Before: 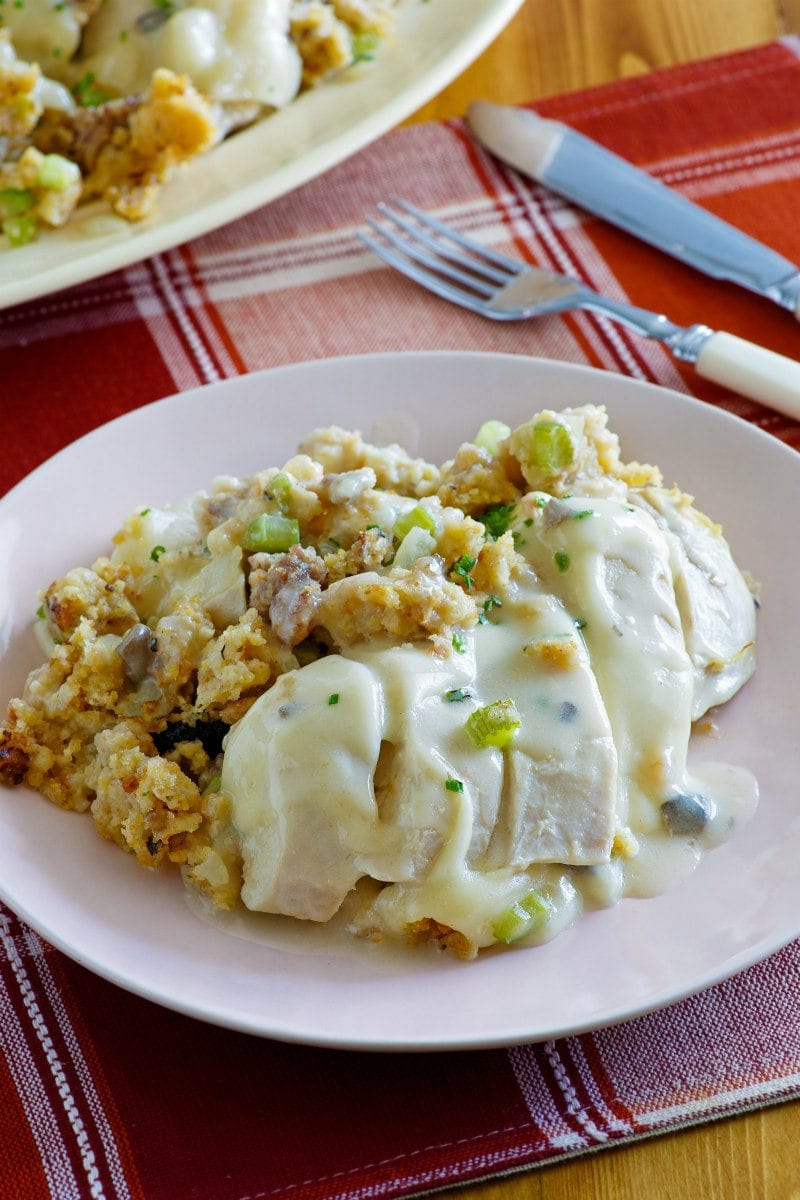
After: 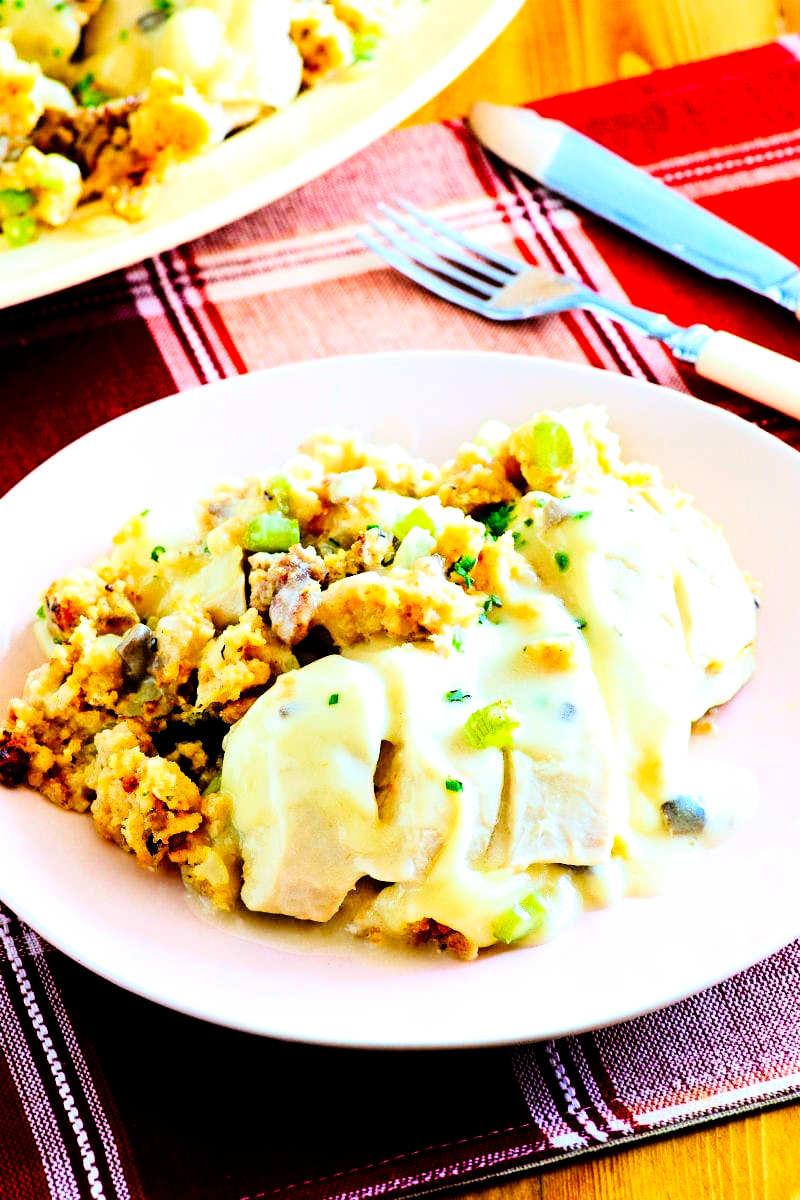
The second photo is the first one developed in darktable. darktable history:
filmic rgb: black relative exposure -8.2 EV, white relative exposure 2.2 EV, threshold 3 EV, hardness 7.11, latitude 85.74%, contrast 1.696, highlights saturation mix -4%, shadows ↔ highlights balance -2.69%, preserve chrominance no, color science v5 (2021), contrast in shadows safe, contrast in highlights safe, enable highlight reconstruction true
tone curve: curves: ch0 [(0, 0) (0.084, 0.074) (0.2, 0.297) (0.363, 0.591) (0.495, 0.765) (0.68, 0.901) (0.851, 0.967) (1, 1)], color space Lab, linked channels, preserve colors none
